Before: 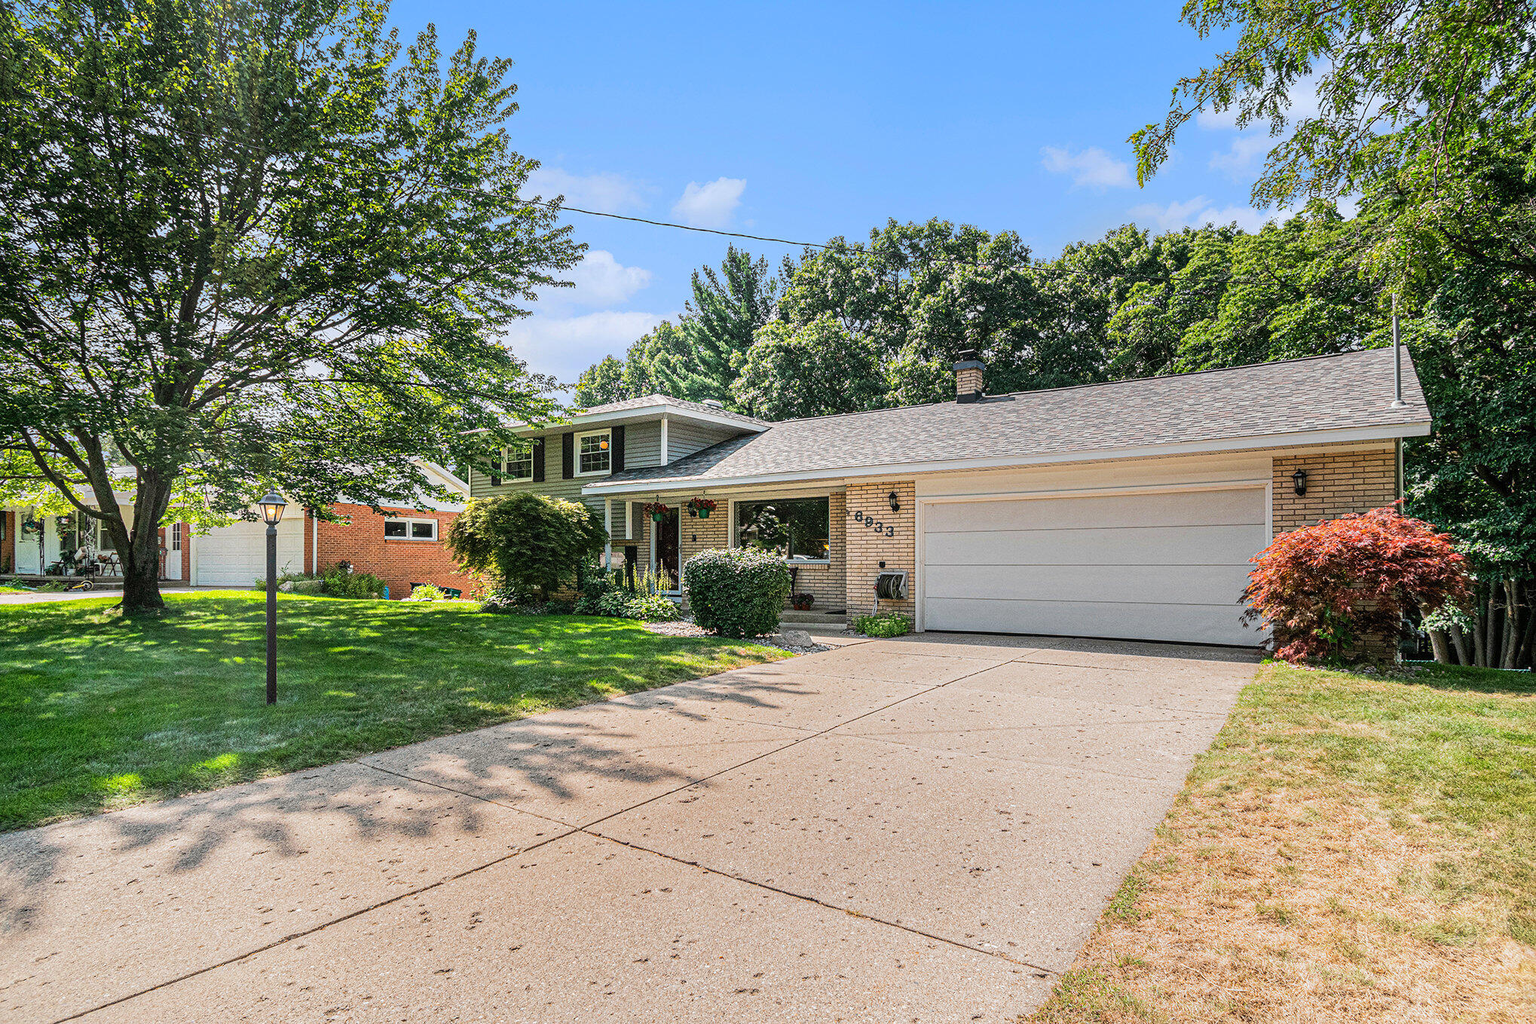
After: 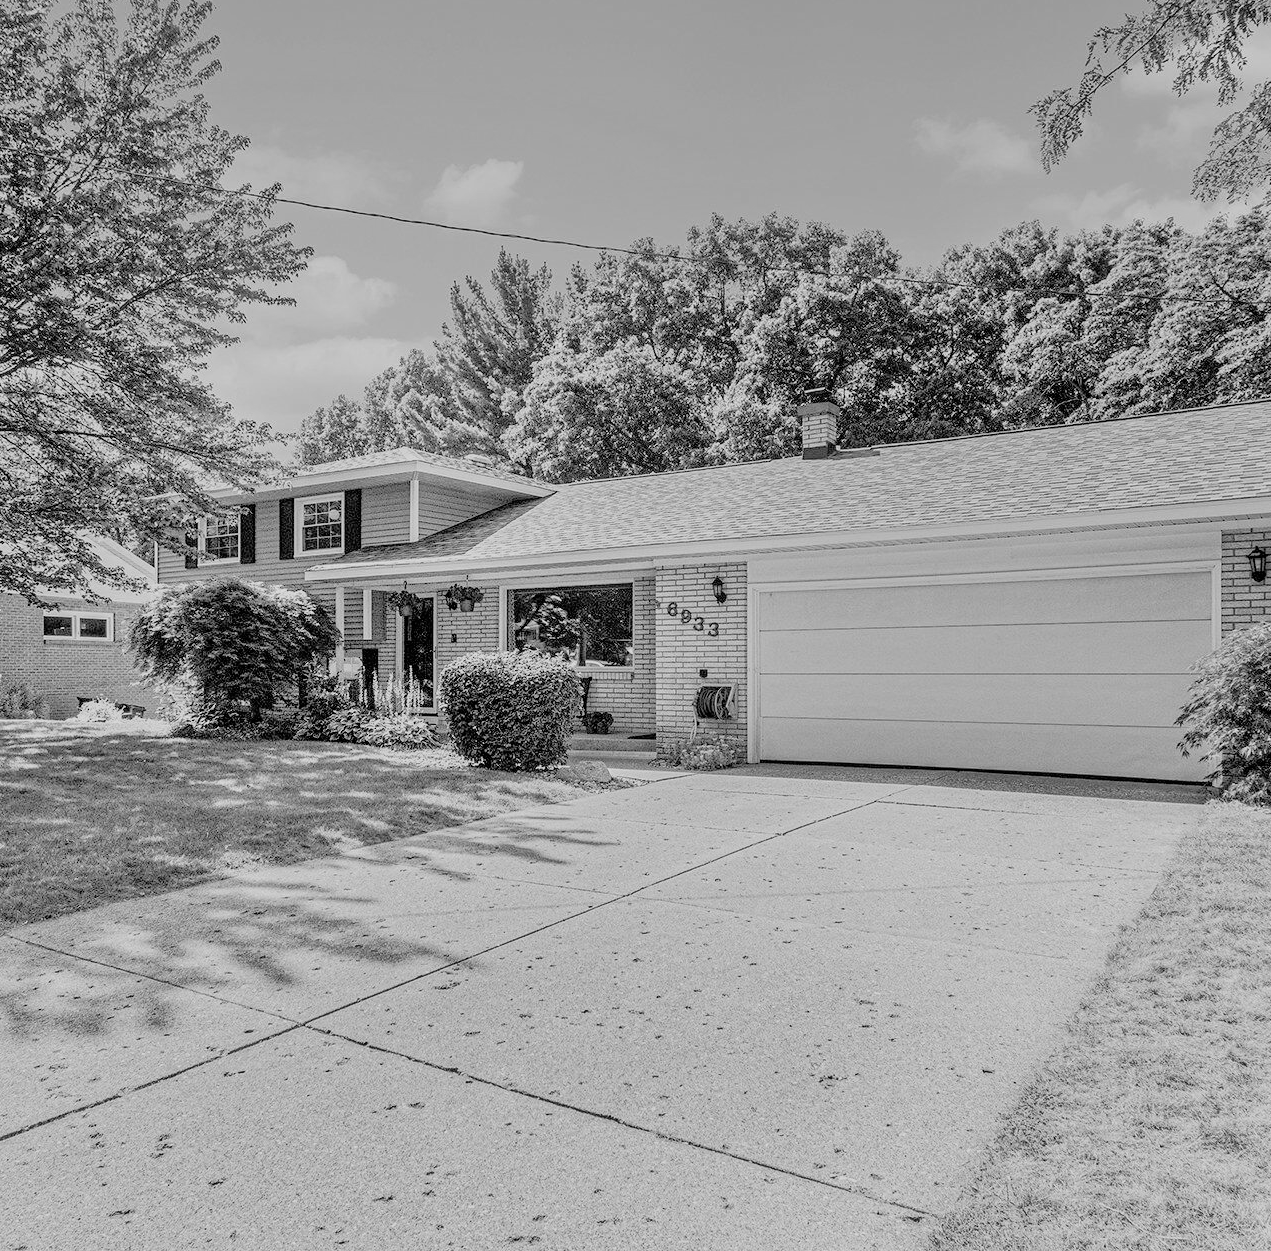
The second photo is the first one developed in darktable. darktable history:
crop and rotate: left 22.918%, top 5.629%, right 14.711%, bottom 2.247%
monochrome: on, module defaults
filmic rgb: black relative exposure -7.65 EV, white relative exposure 4.56 EV, hardness 3.61, contrast 1.05
tone equalizer: -7 EV 0.15 EV, -6 EV 0.6 EV, -5 EV 1.15 EV, -4 EV 1.33 EV, -3 EV 1.15 EV, -2 EV 0.6 EV, -1 EV 0.15 EV, mask exposure compensation -0.5 EV
white balance: red 0.967, blue 1.049
